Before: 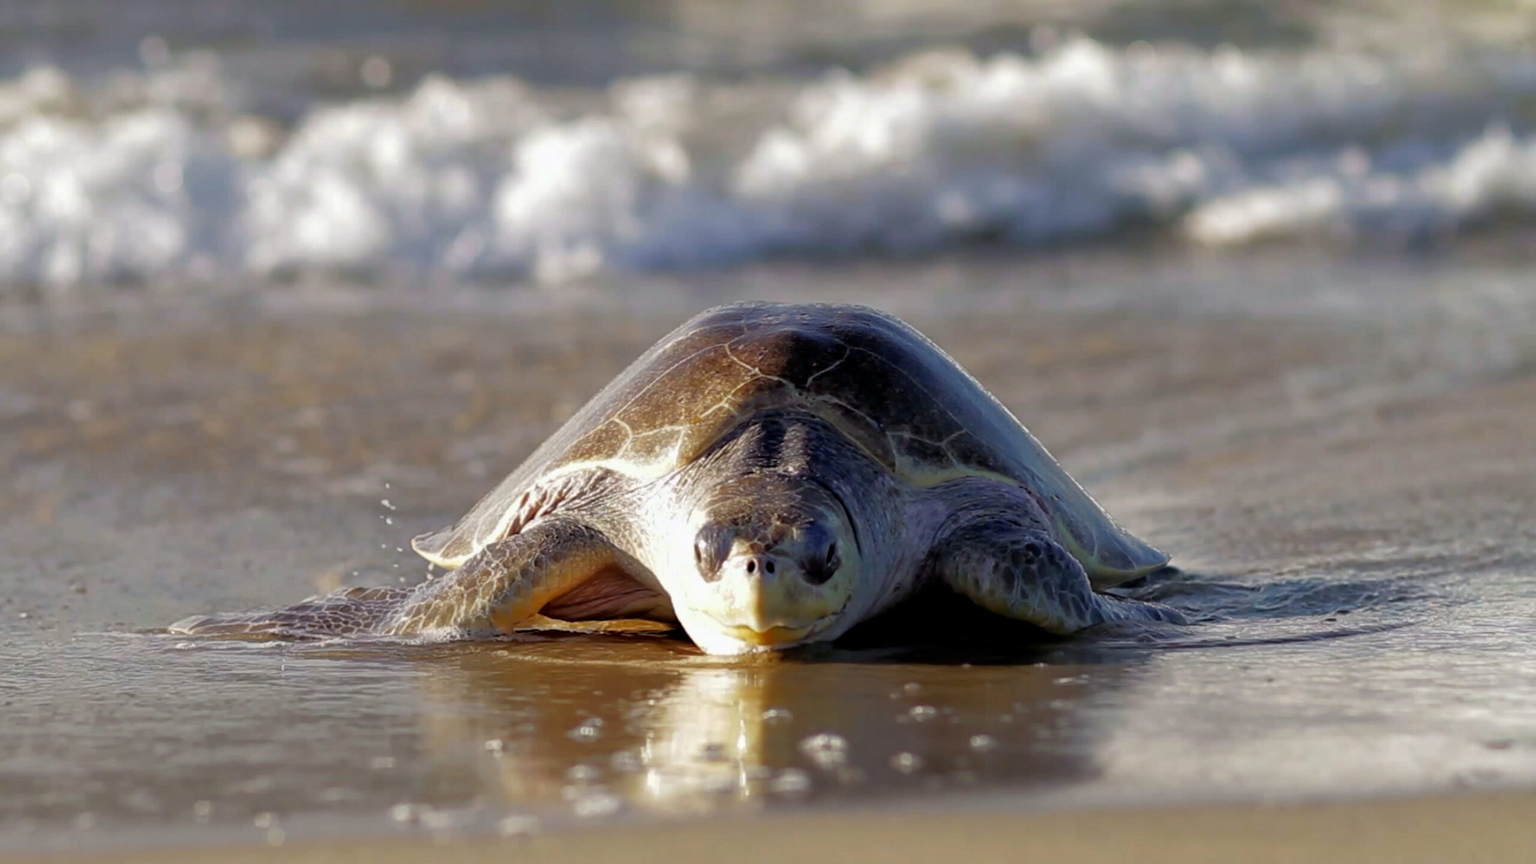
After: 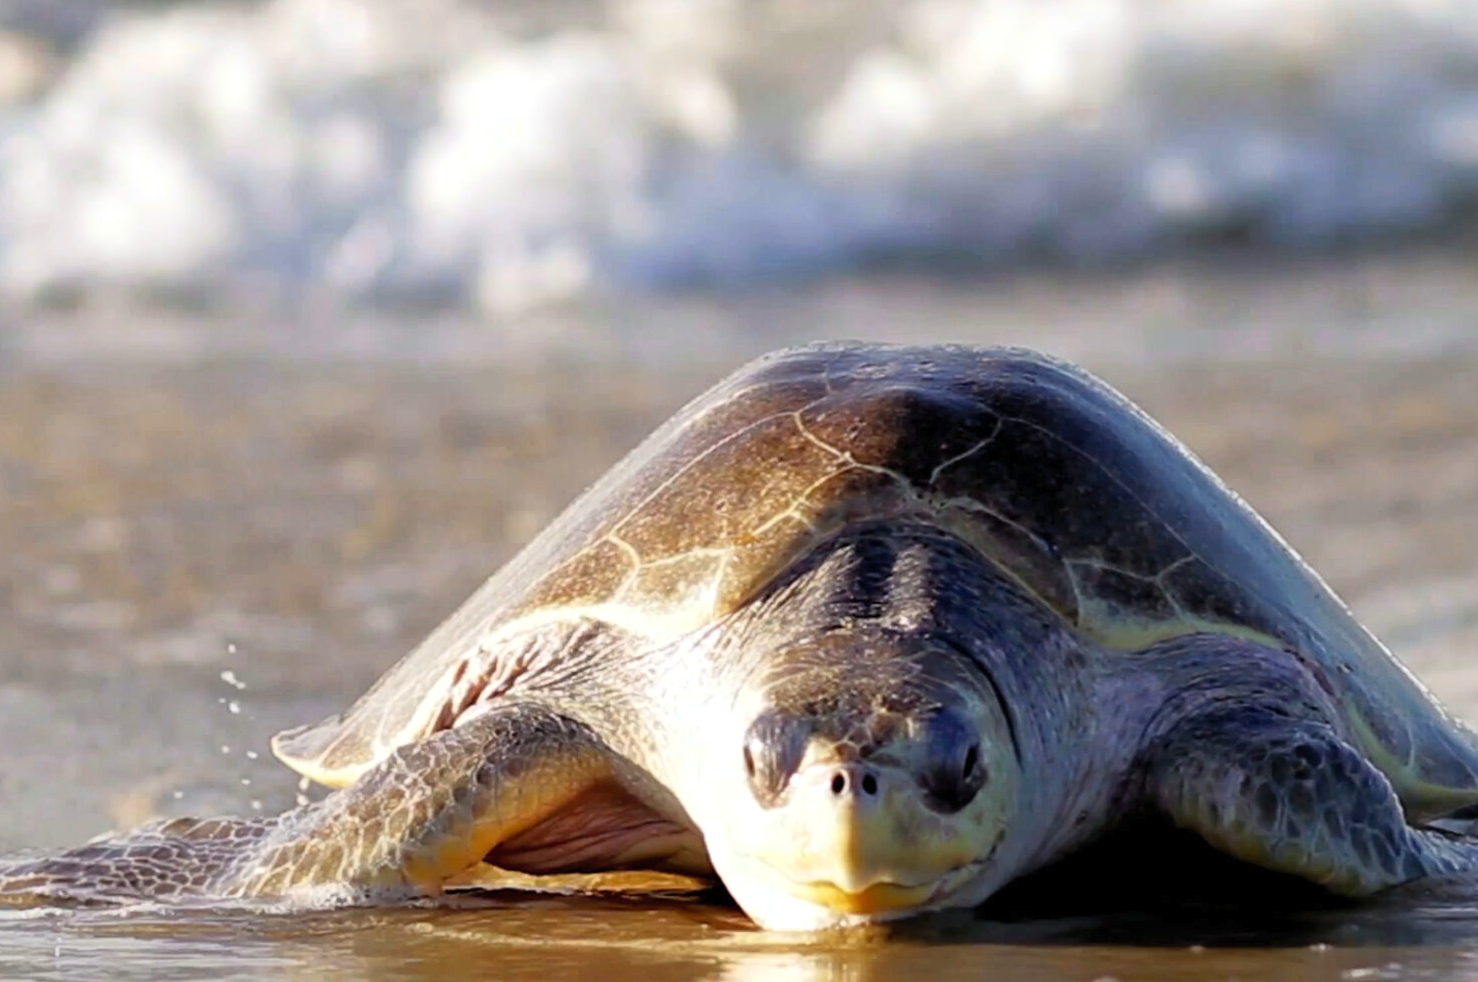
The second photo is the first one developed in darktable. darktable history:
crop: left 16.202%, top 11.208%, right 26.045%, bottom 20.557%
contrast brightness saturation: contrast 0.2, brightness 0.15, saturation 0.14
exposure: exposure 0.131 EV, compensate highlight preservation false
